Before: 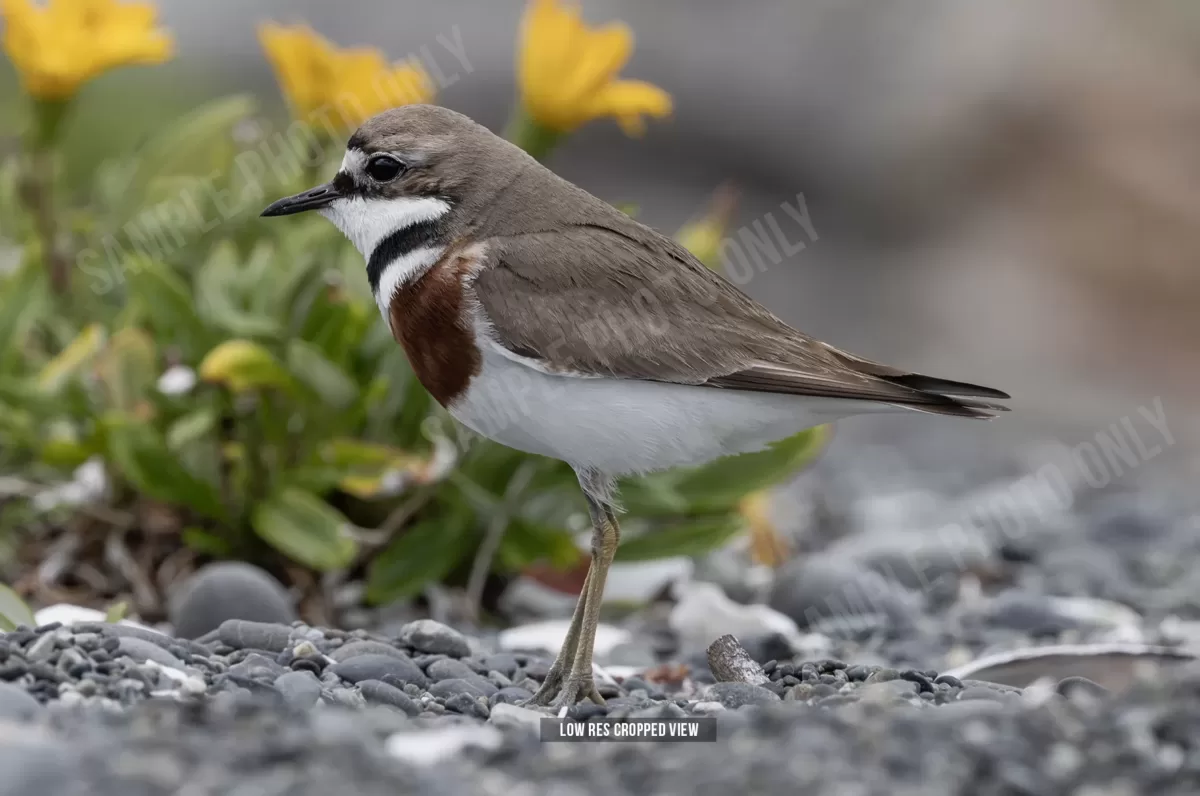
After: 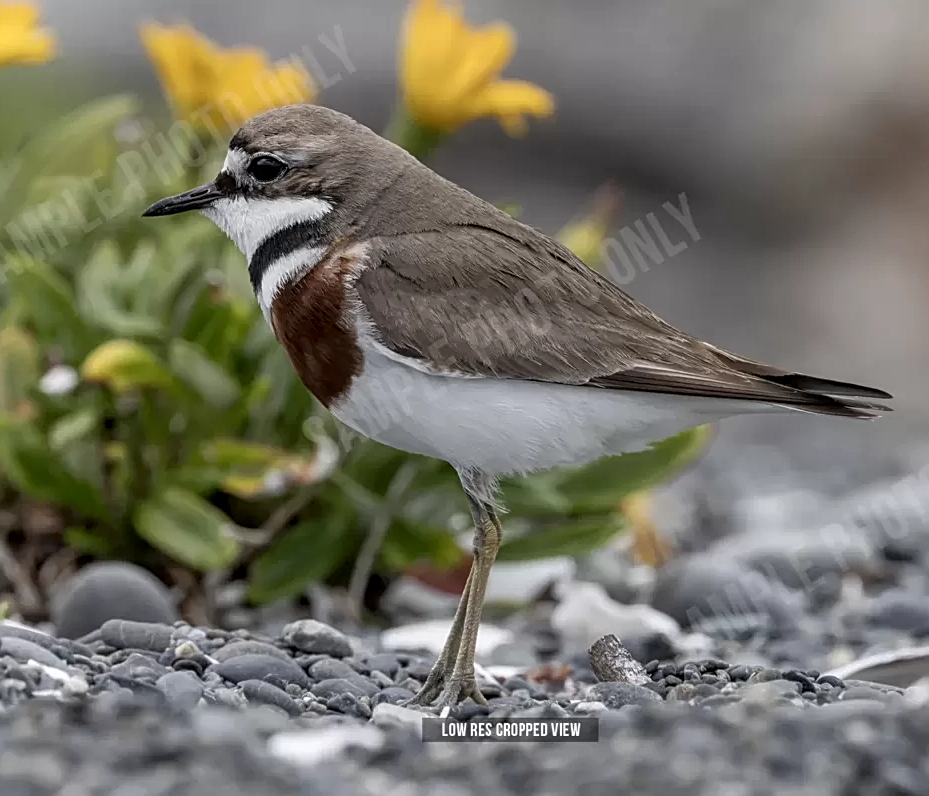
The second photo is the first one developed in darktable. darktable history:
crop: left 9.88%, right 12.664%
local contrast: on, module defaults
tone equalizer: on, module defaults
sharpen: on, module defaults
